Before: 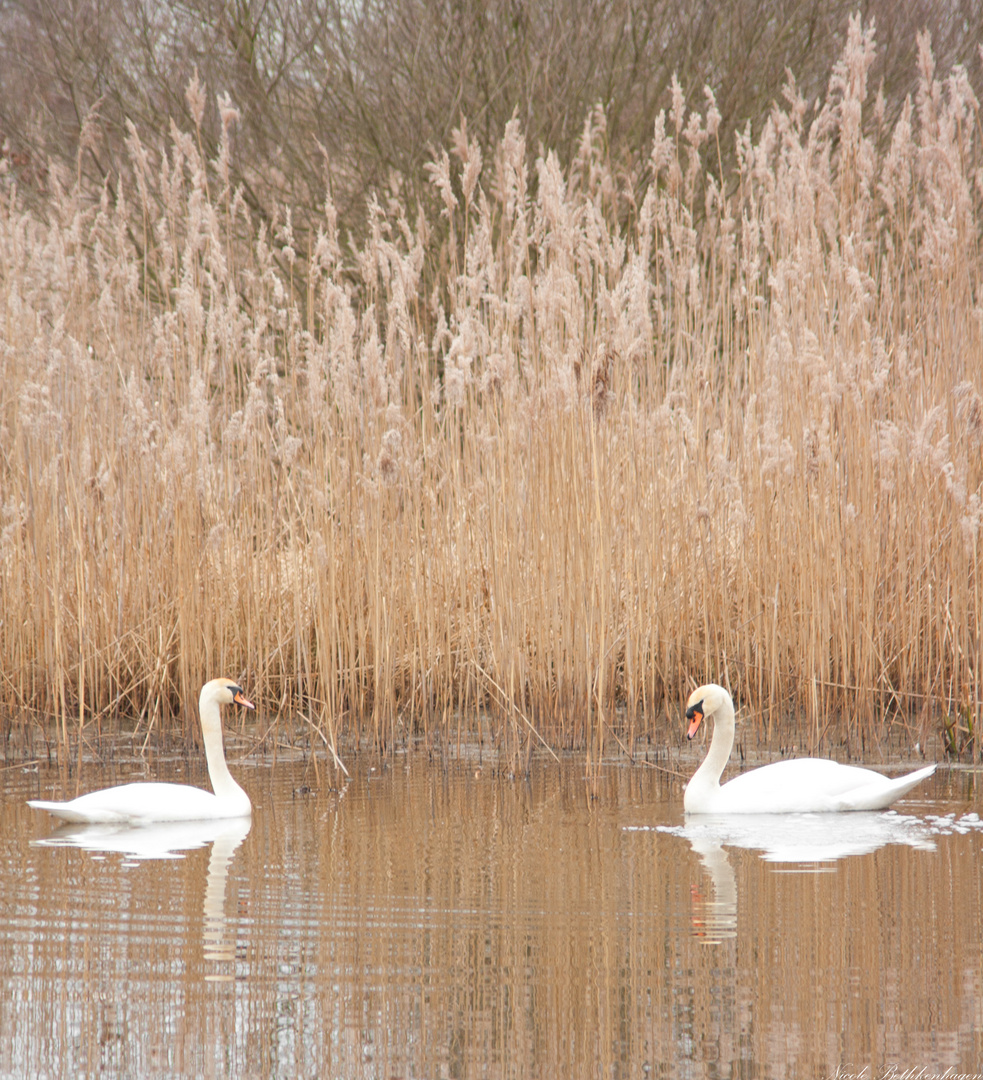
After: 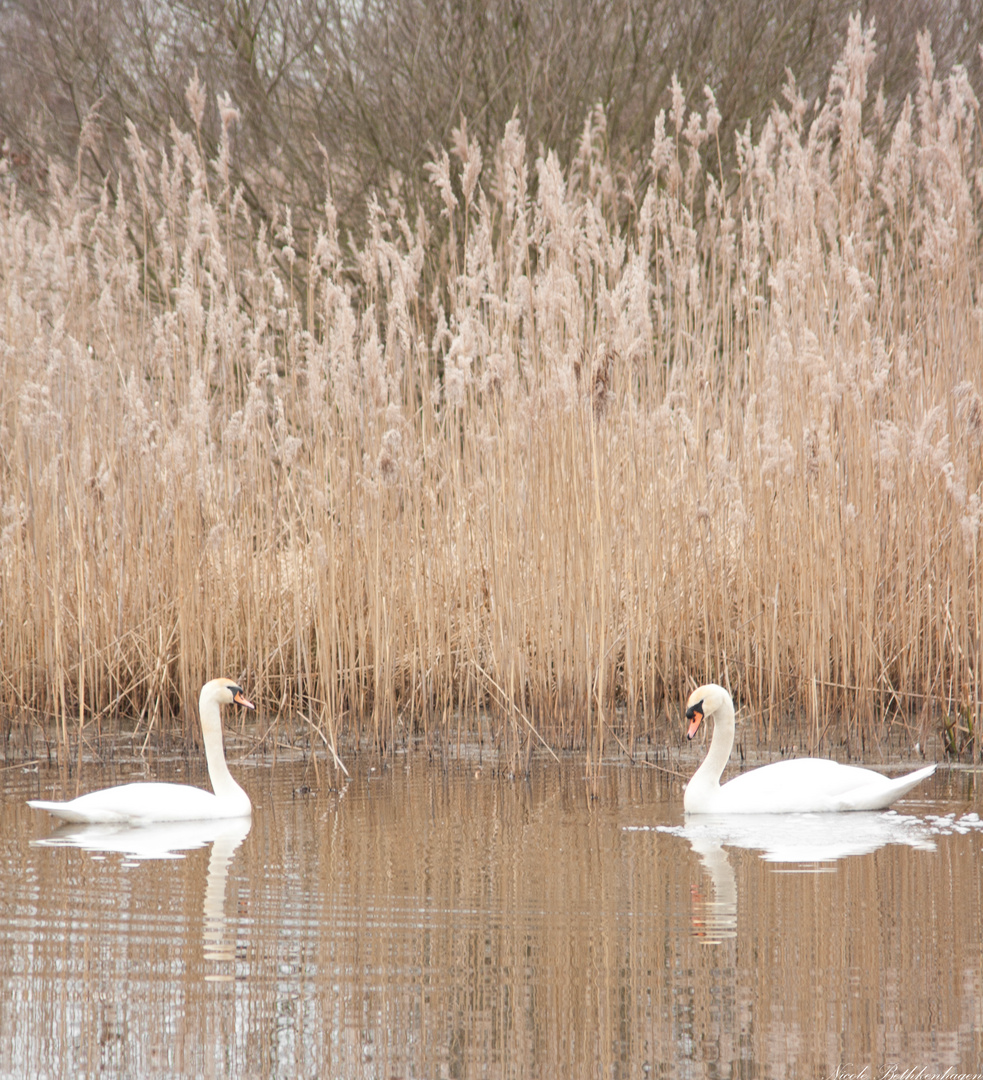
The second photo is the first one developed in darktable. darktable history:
contrast brightness saturation: contrast 0.107, saturation -0.172
